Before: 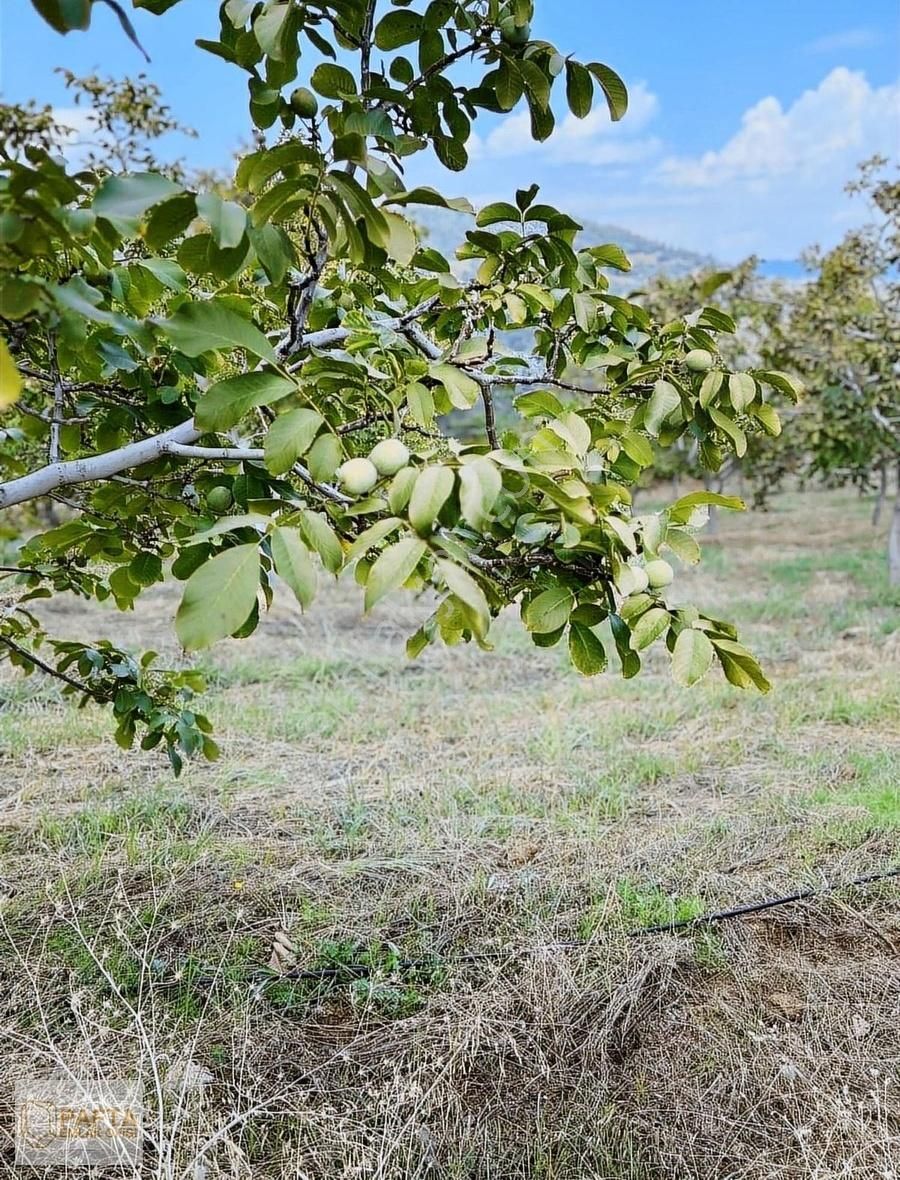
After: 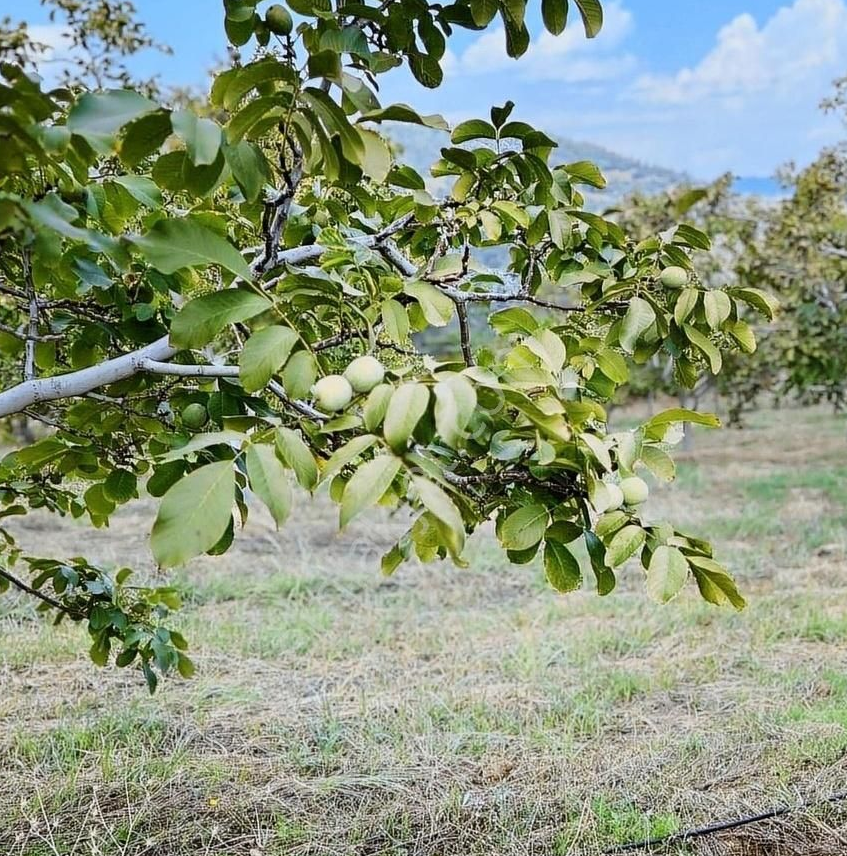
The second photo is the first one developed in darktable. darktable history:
crop: left 2.871%, top 7.088%, right 3.013%, bottom 20.319%
